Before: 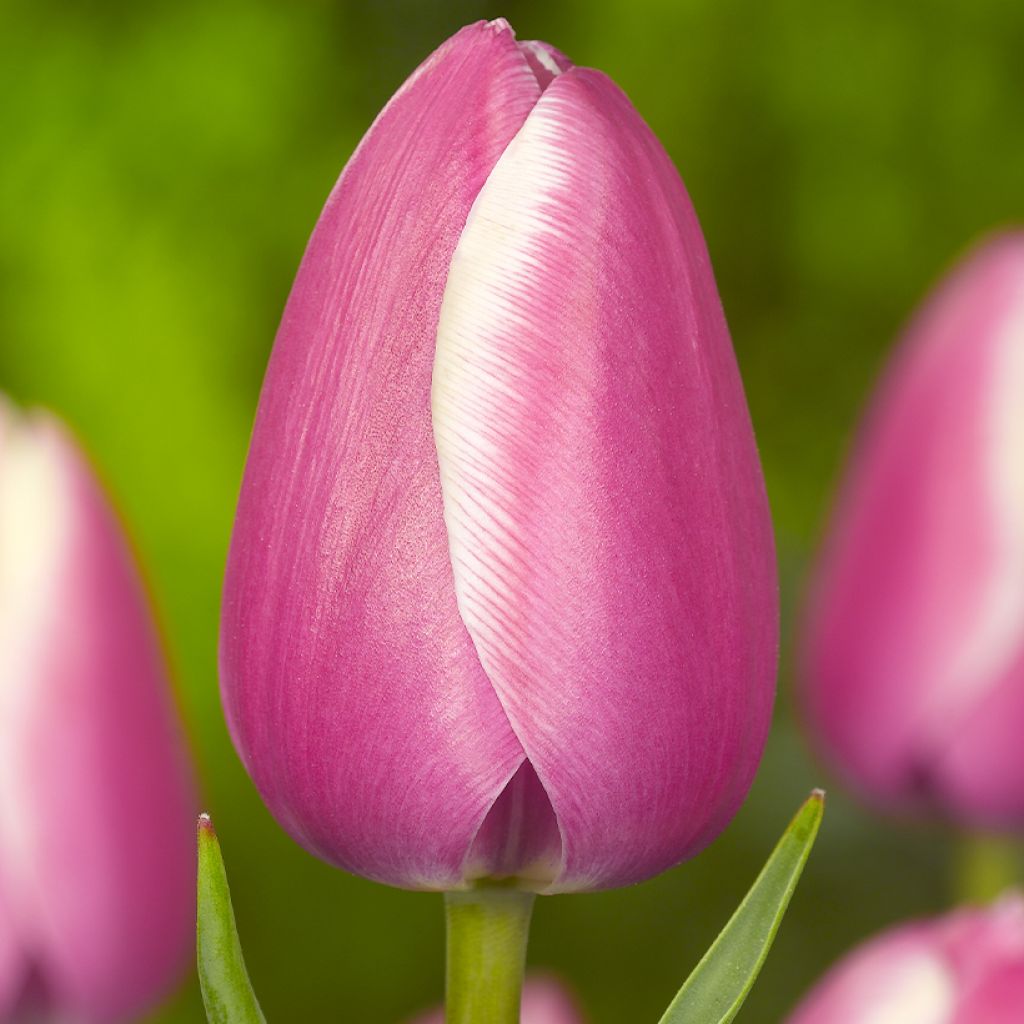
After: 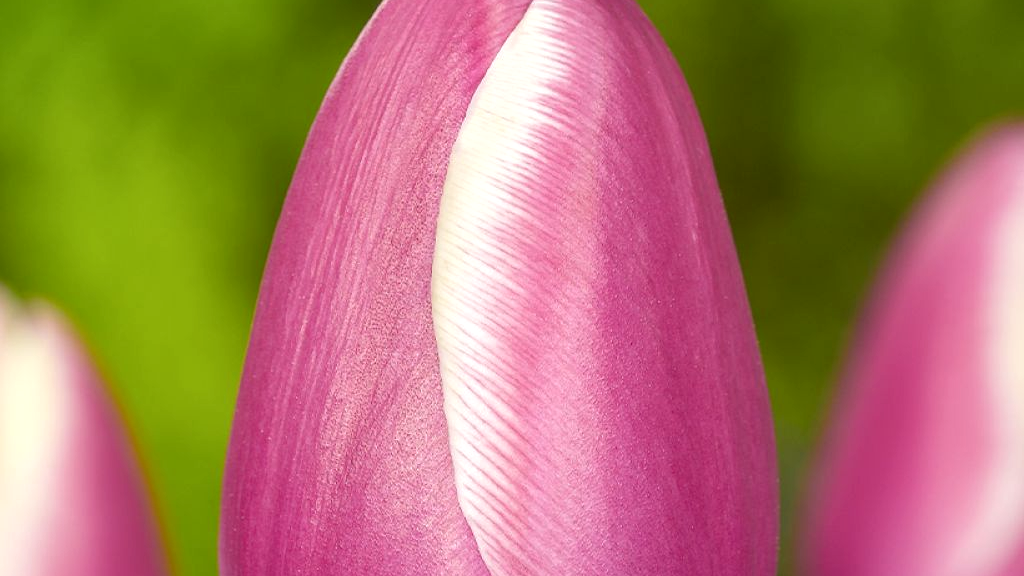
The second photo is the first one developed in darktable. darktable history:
local contrast: on, module defaults
crop and rotate: top 10.584%, bottom 33.09%
